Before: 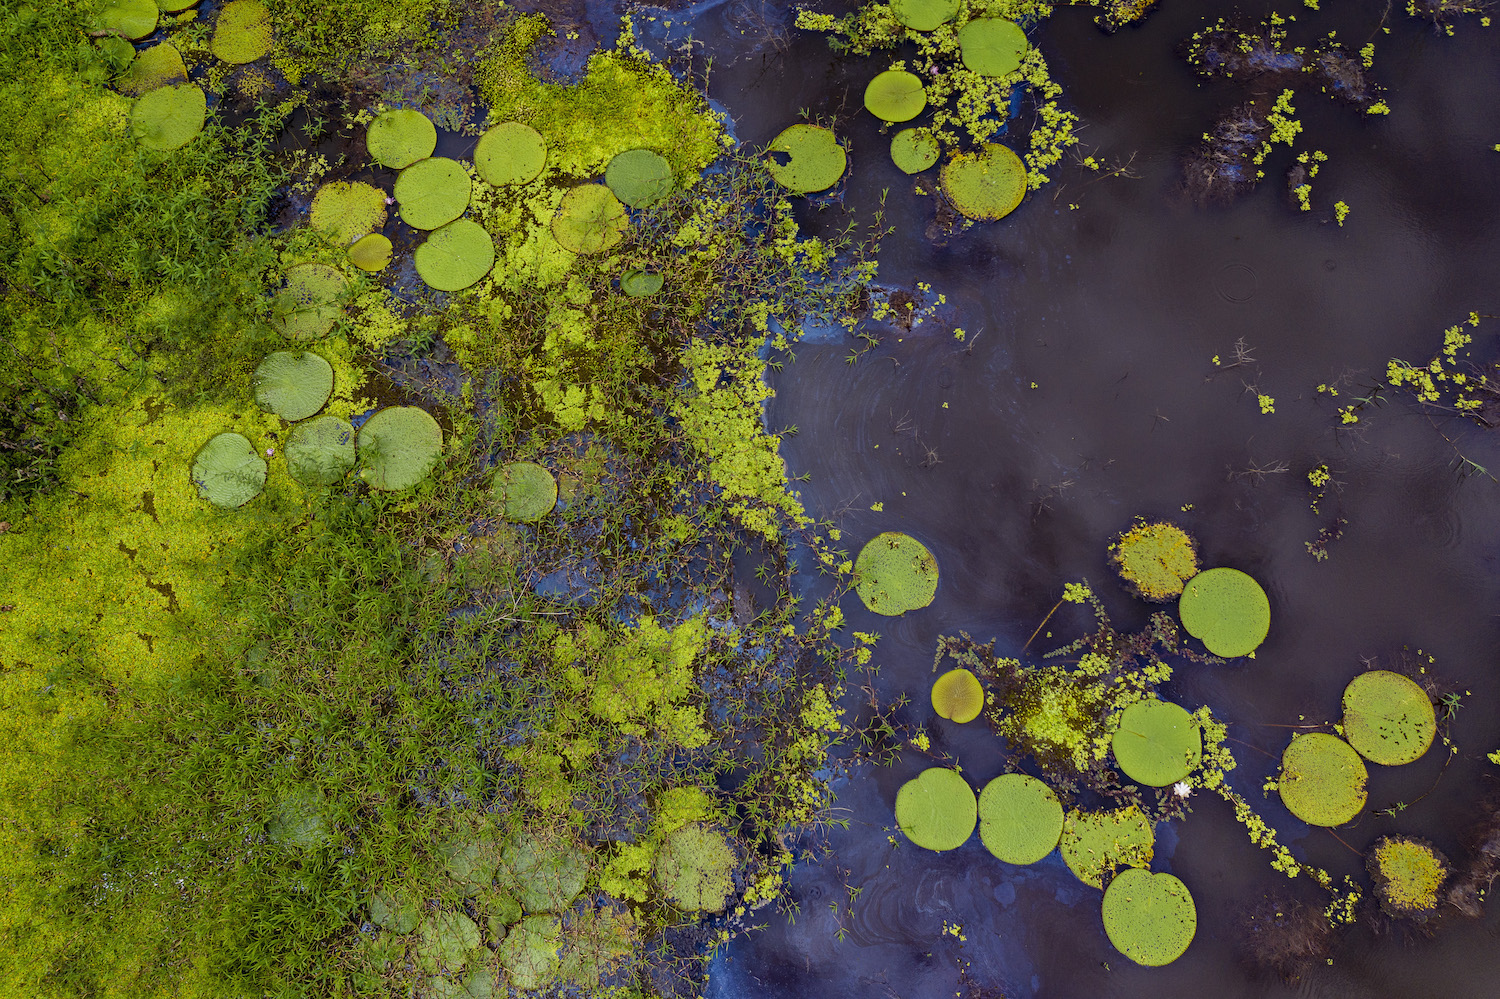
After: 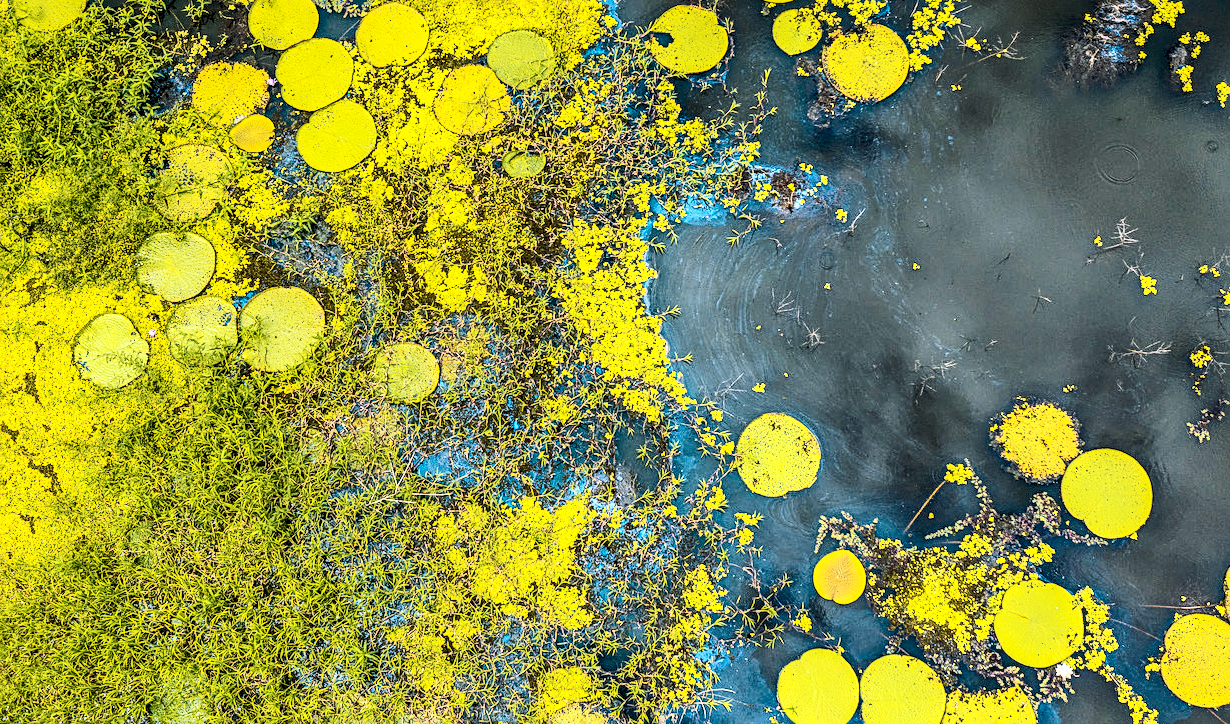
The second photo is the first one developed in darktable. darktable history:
exposure: exposure 0.197 EV, compensate highlight preservation false
tone curve: curves: ch0 [(0, 0) (0.003, 0.004) (0.011, 0.015) (0.025, 0.034) (0.044, 0.061) (0.069, 0.095) (0.1, 0.137) (0.136, 0.187) (0.177, 0.244) (0.224, 0.308) (0.277, 0.415) (0.335, 0.532) (0.399, 0.642) (0.468, 0.747) (0.543, 0.829) (0.623, 0.886) (0.709, 0.924) (0.801, 0.951) (0.898, 0.975) (1, 1)], color space Lab, independent channels, preserve colors none
sharpen: on, module defaults
local contrast: detail 150%
crop: left 7.892%, top 12.006%, right 10.067%, bottom 15.436%
color balance rgb: shadows lift › chroma 11.491%, shadows lift › hue 133.71°, white fulcrum 1 EV, linear chroma grading › global chroma 8.94%, perceptual saturation grading › global saturation 30.53%, hue shift -12.26°
